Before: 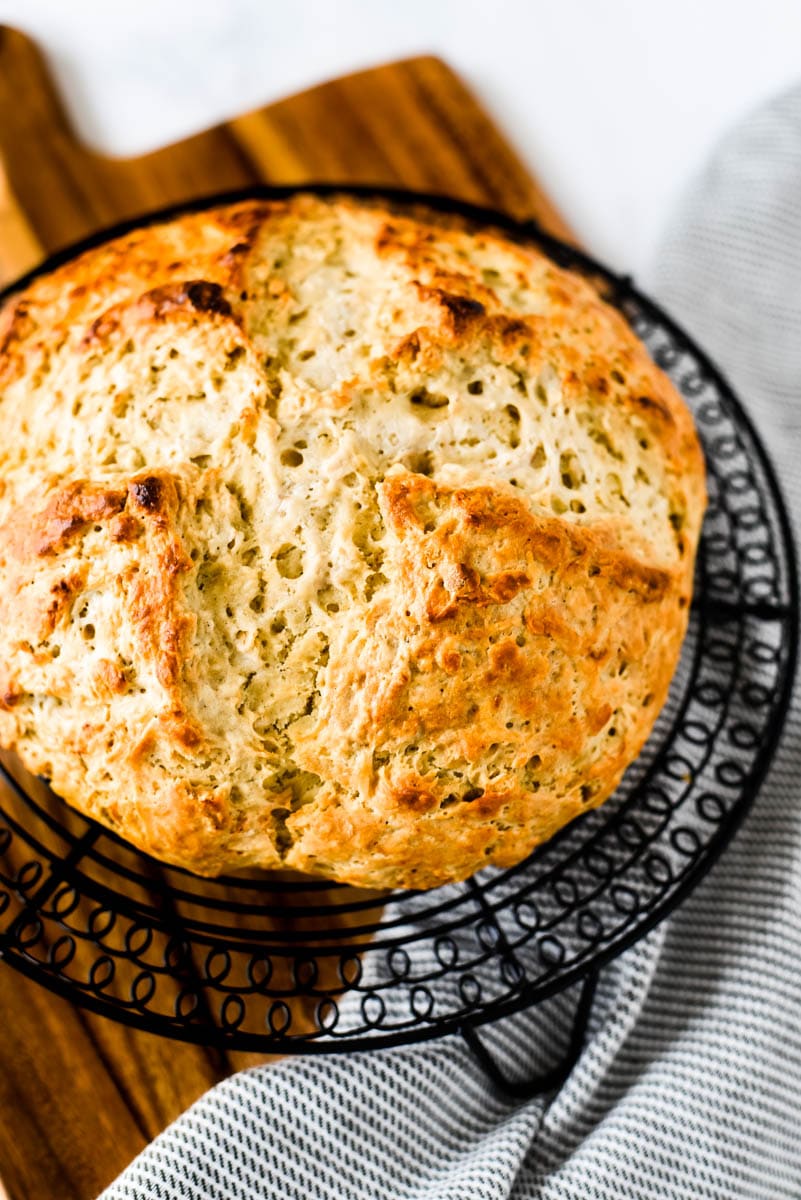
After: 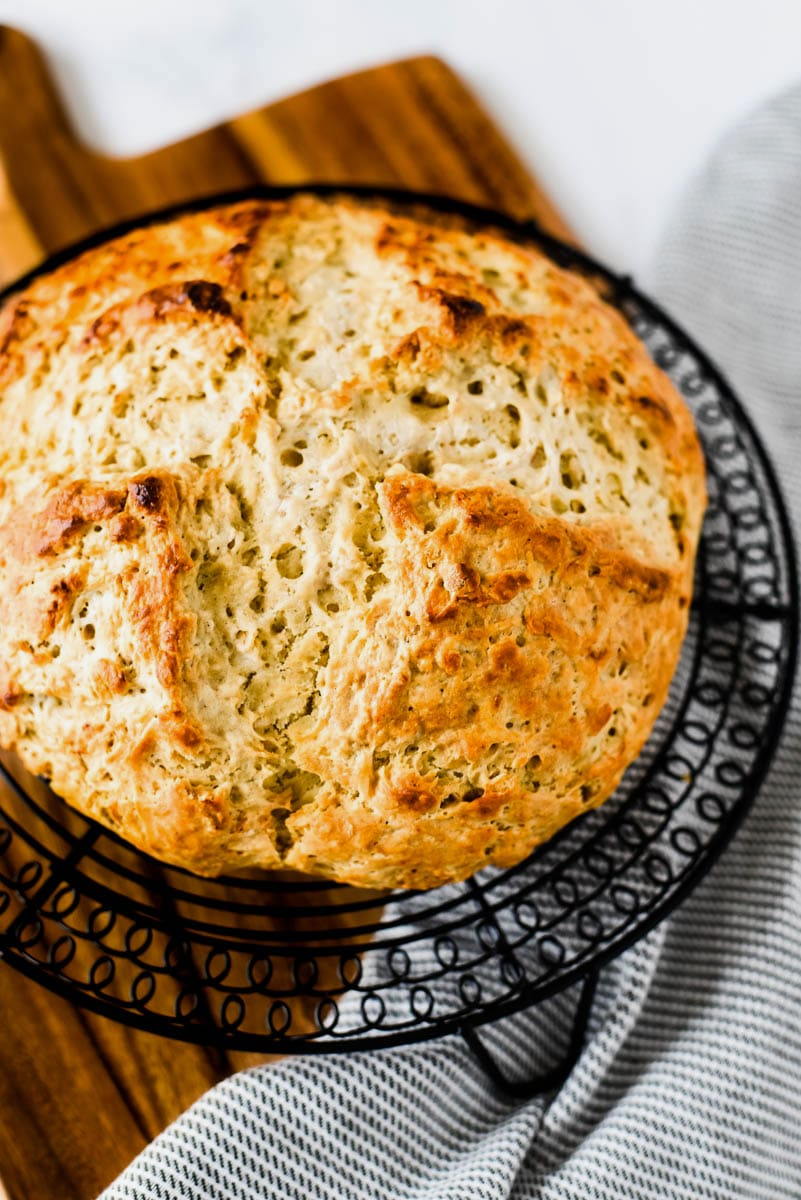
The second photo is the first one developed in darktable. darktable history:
exposure: exposure -0.14 EV, compensate highlight preservation false
tone equalizer: -7 EV 0.093 EV, edges refinement/feathering 500, mask exposure compensation -1.57 EV, preserve details no
